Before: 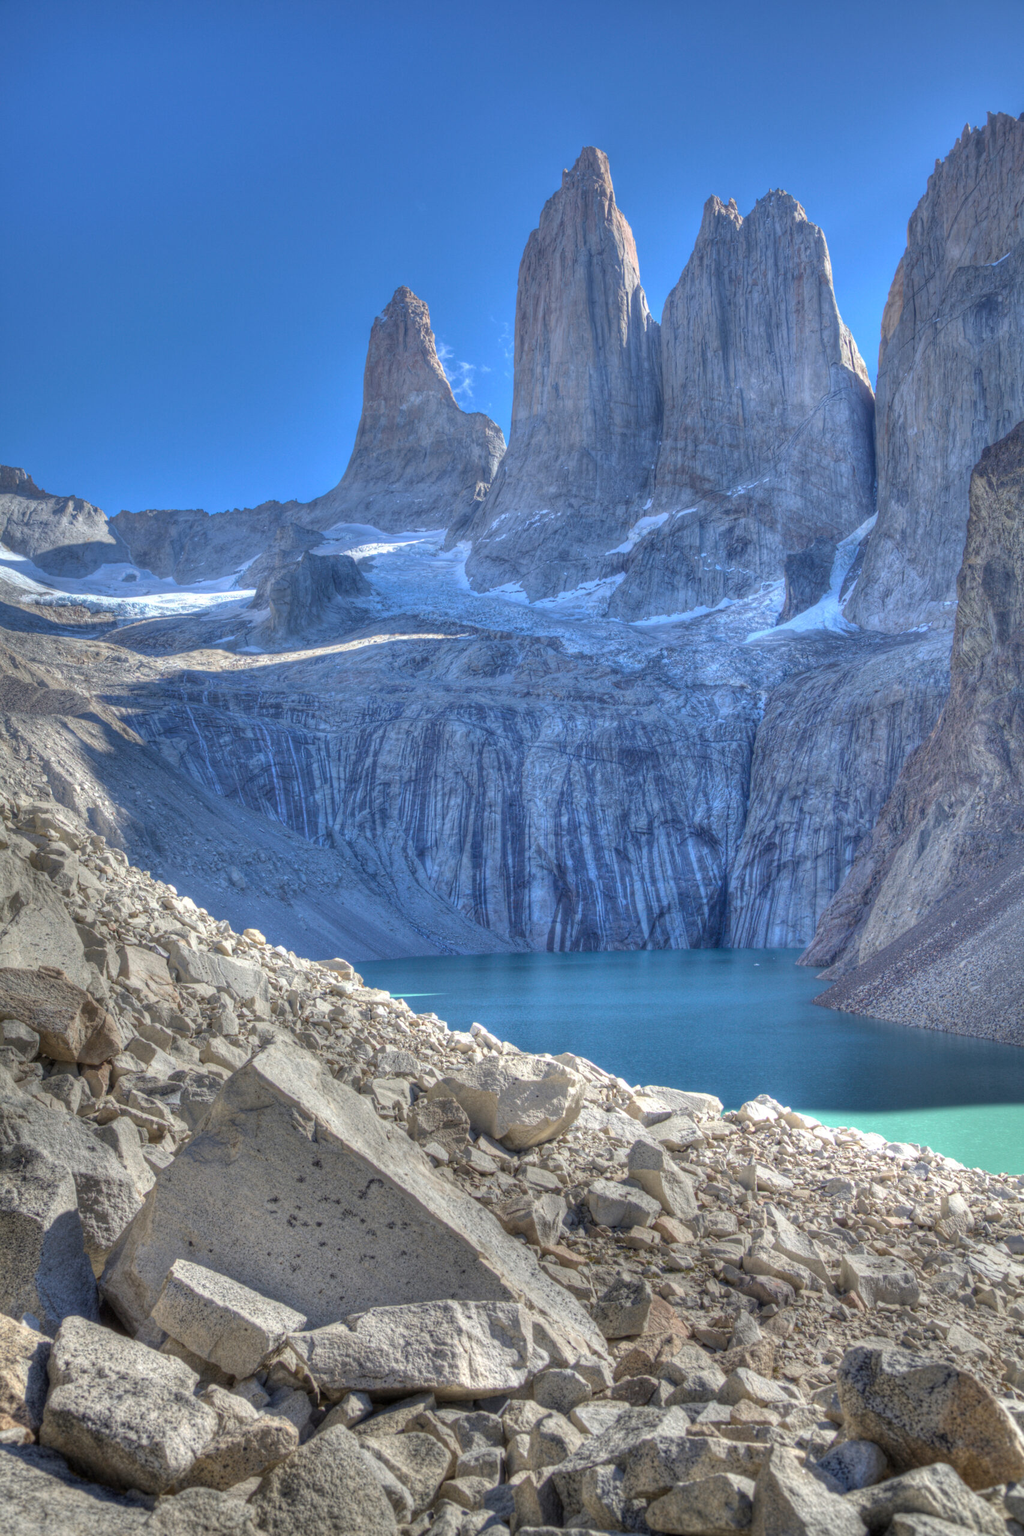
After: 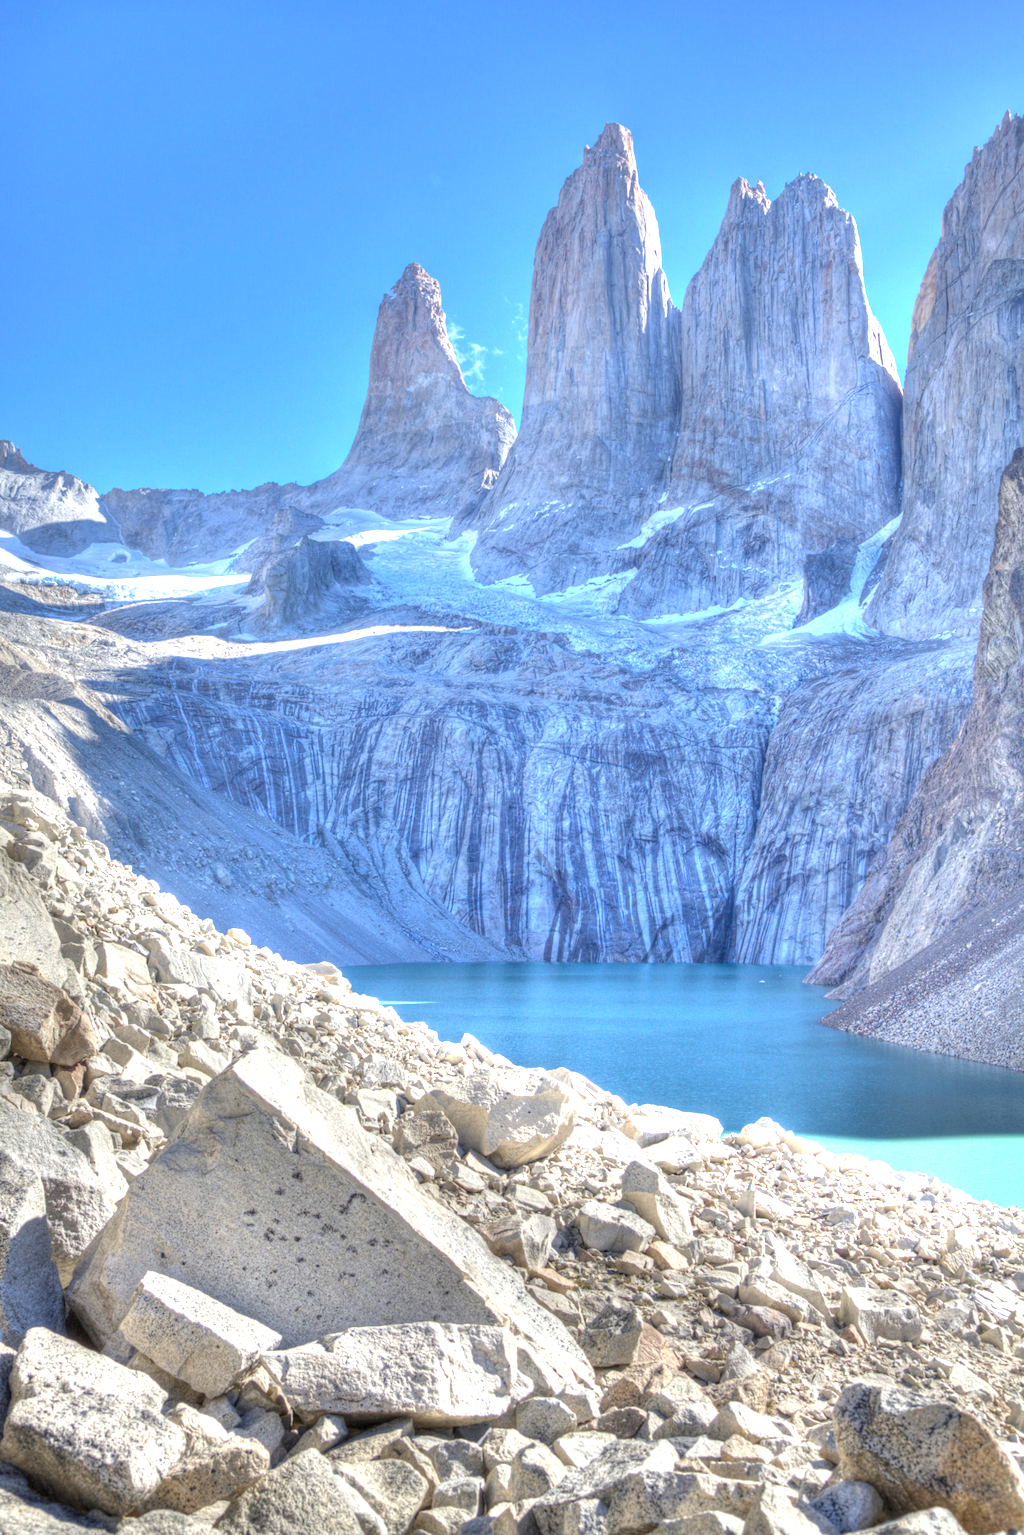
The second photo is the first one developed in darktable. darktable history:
exposure: exposure 1.137 EV, compensate highlight preservation false
crop and rotate: angle -1.69°
